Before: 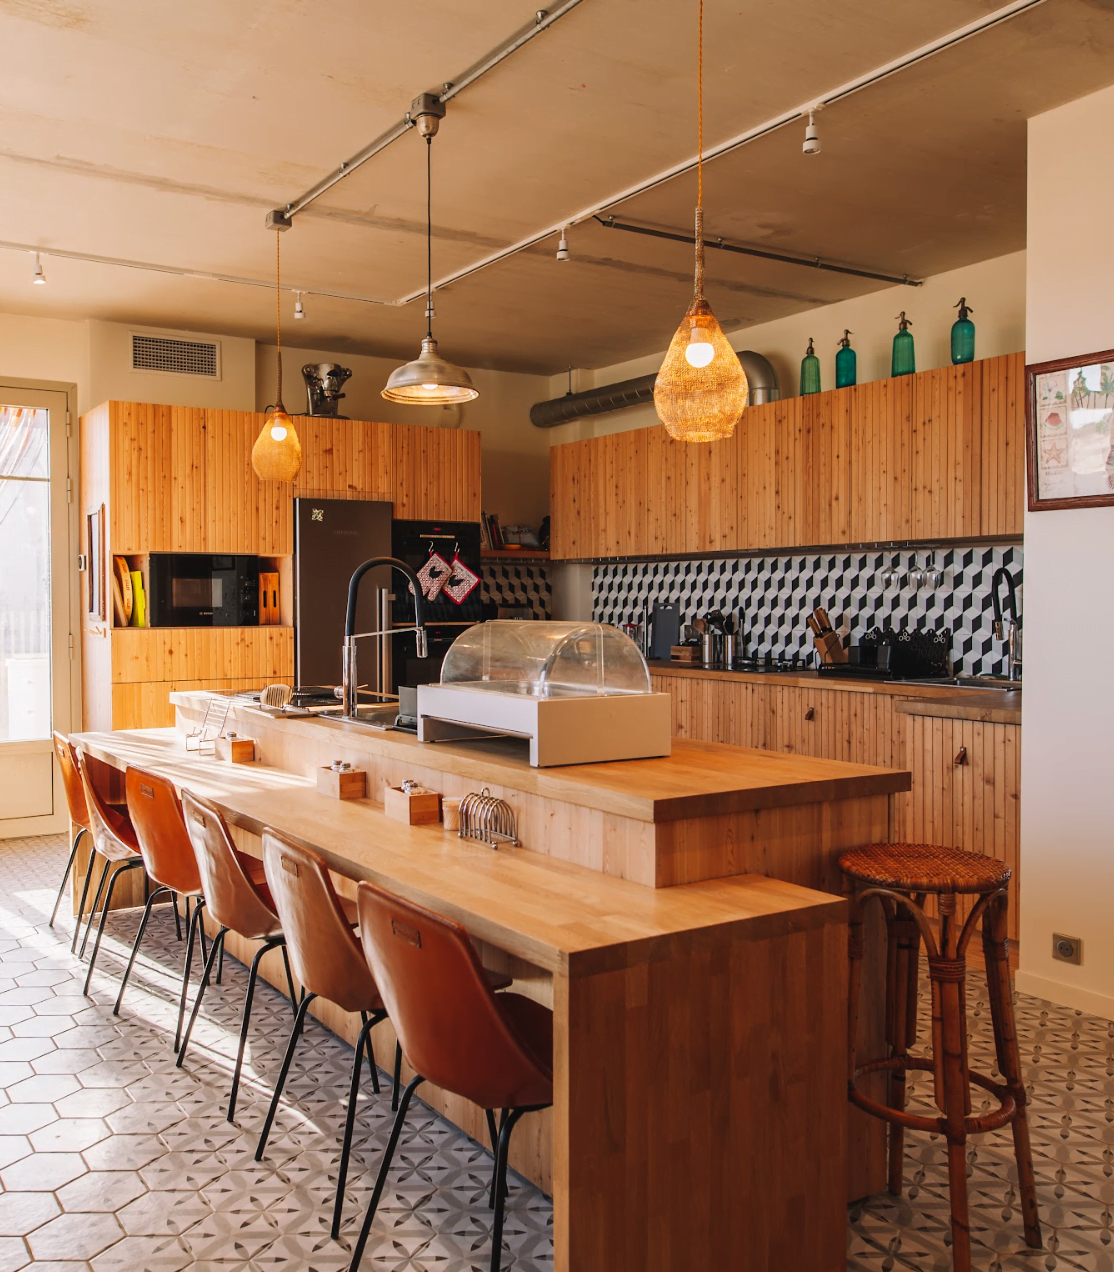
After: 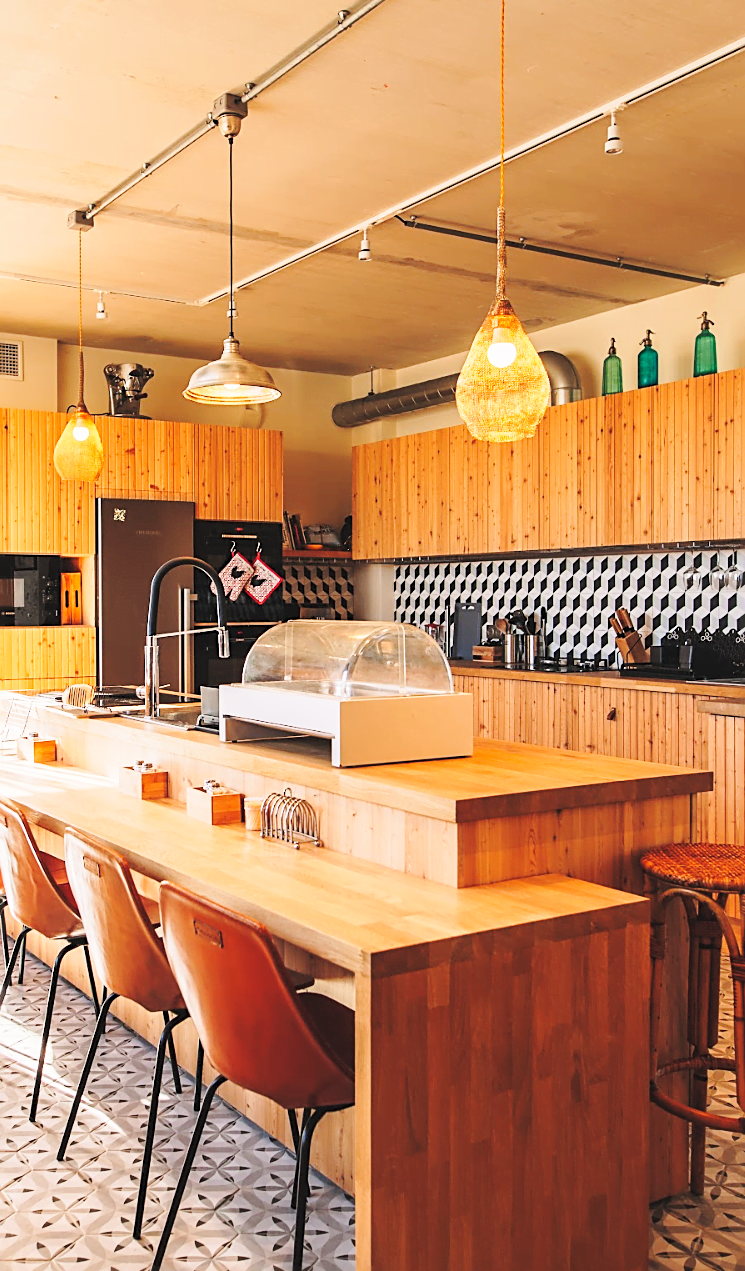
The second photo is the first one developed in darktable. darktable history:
sharpen: on, module defaults
contrast brightness saturation: brightness 0.155
base curve: curves: ch0 [(0, 0) (0.028, 0.03) (0.121, 0.232) (0.46, 0.748) (0.859, 0.968) (1, 1)], preserve colors none
crop and rotate: left 17.808%, right 15.307%
